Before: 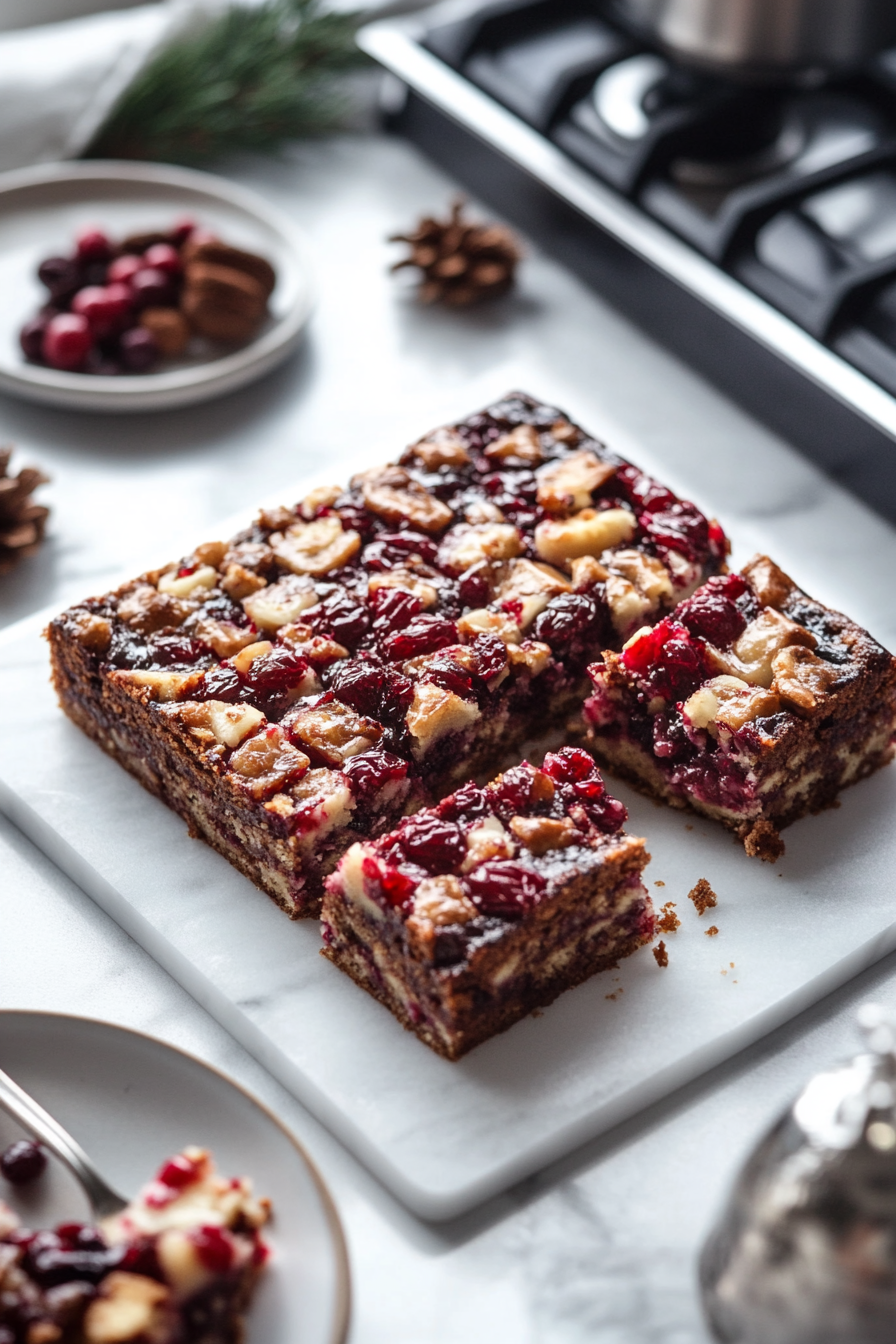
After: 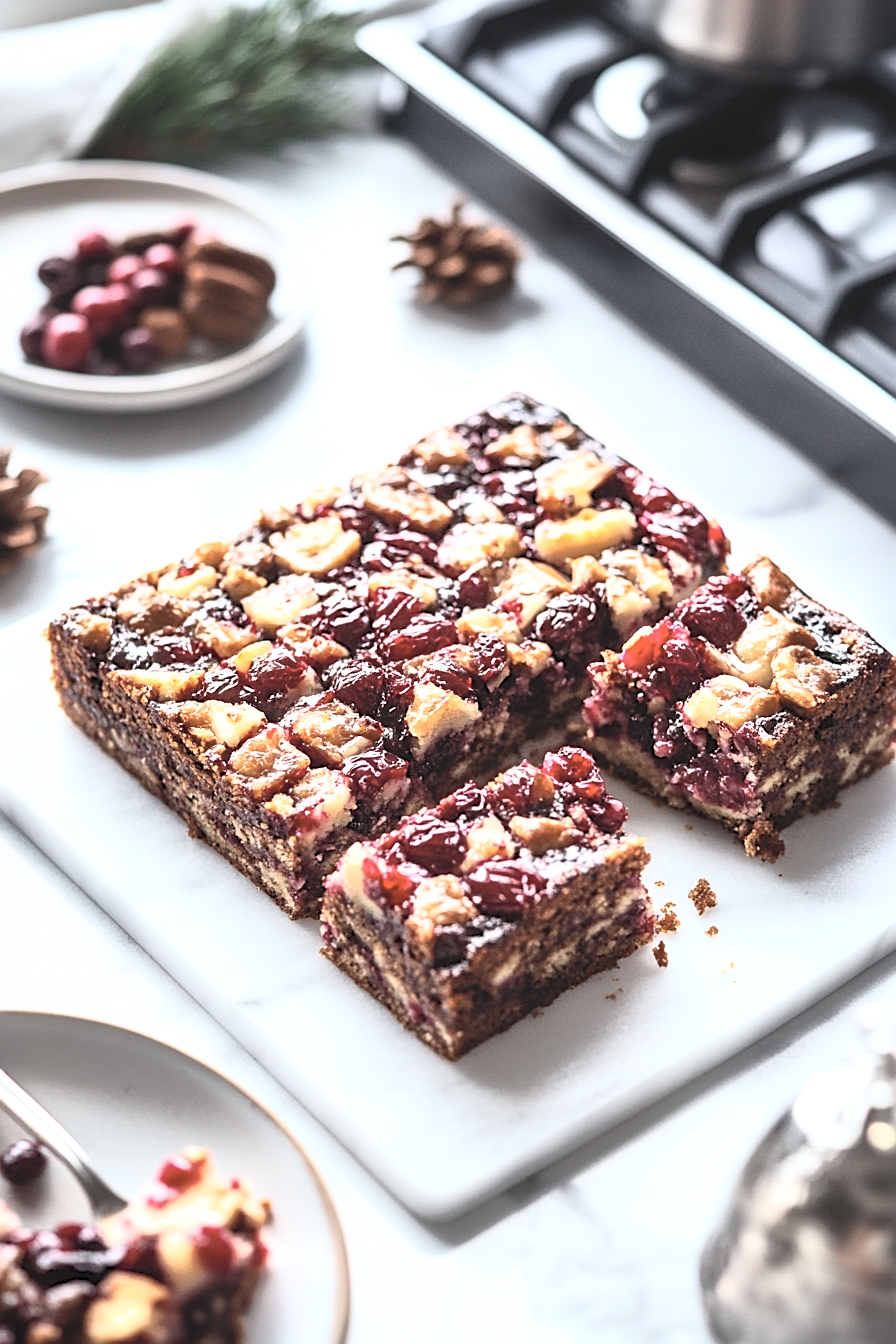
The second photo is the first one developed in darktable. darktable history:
contrast brightness saturation: contrast 0.431, brightness 0.558, saturation -0.196
sharpen: on, module defaults
tone equalizer: -8 EV -0.399 EV, -7 EV -0.396 EV, -6 EV -0.33 EV, -5 EV -0.223 EV, -3 EV 0.25 EV, -2 EV 0.361 EV, -1 EV 0.413 EV, +0 EV 0.427 EV
shadows and highlights: on, module defaults
